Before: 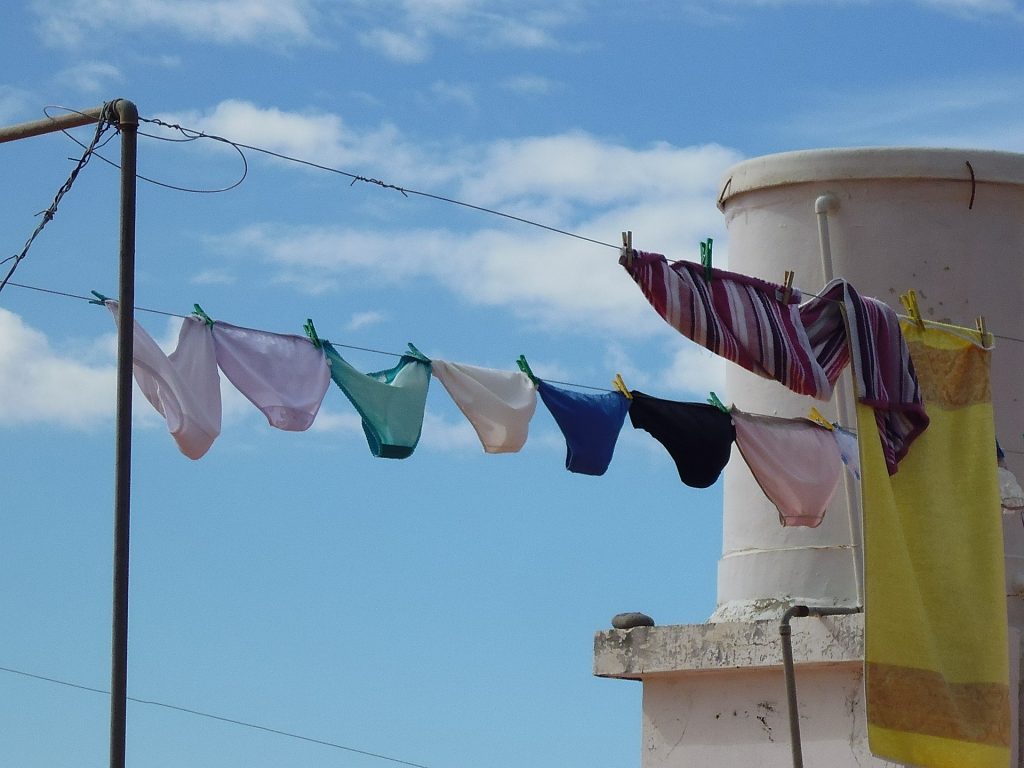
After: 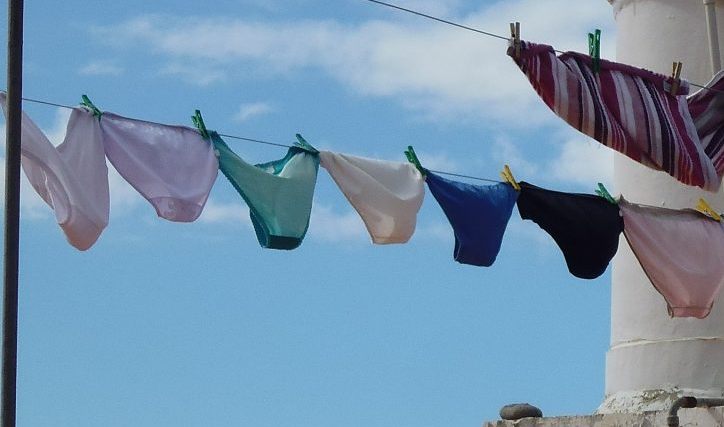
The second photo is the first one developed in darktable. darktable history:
crop: left 11.017%, top 27.294%, right 18.231%, bottom 17.05%
